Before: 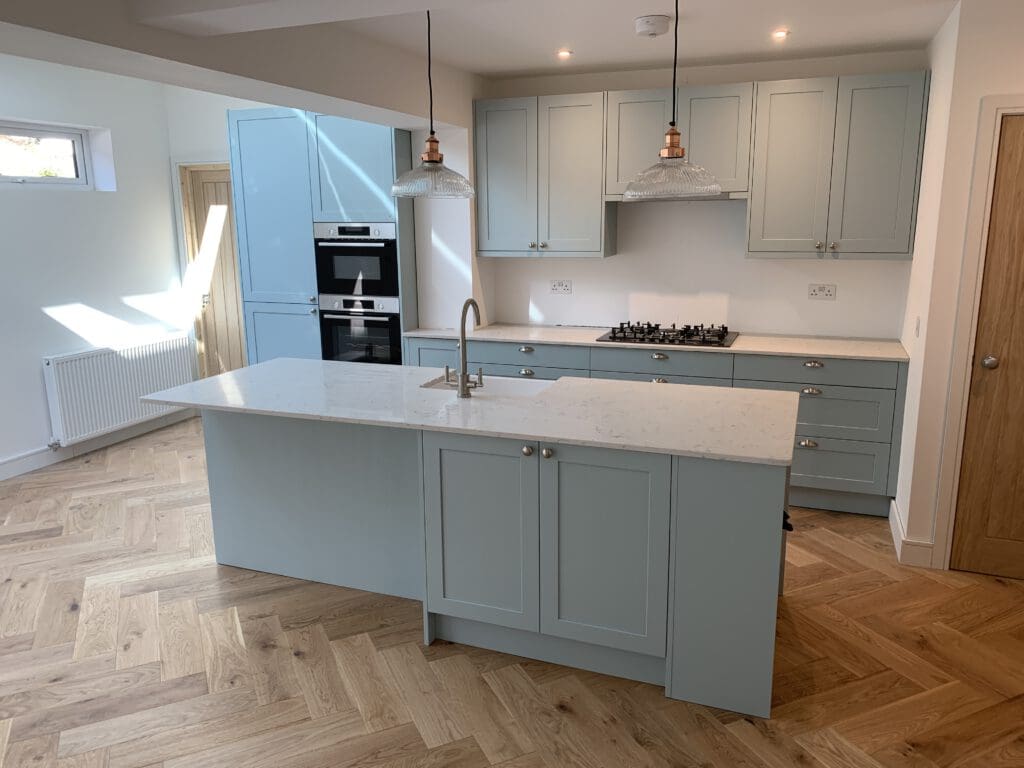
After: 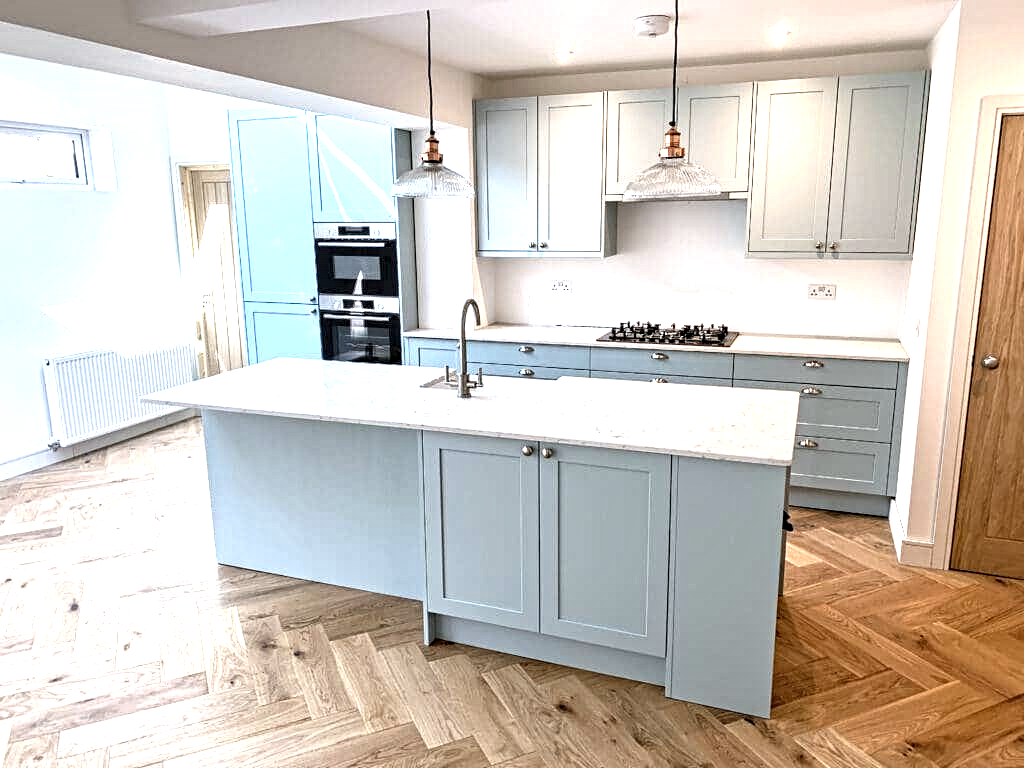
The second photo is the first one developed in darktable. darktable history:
contrast equalizer: octaves 7, y [[0.5, 0.542, 0.583, 0.625, 0.667, 0.708], [0.5 ×6], [0.5 ×6], [0 ×6], [0 ×6]]
white balance: red 0.974, blue 1.044
exposure: black level correction 0, exposure 1.45 EV, compensate exposure bias true, compensate highlight preservation false
